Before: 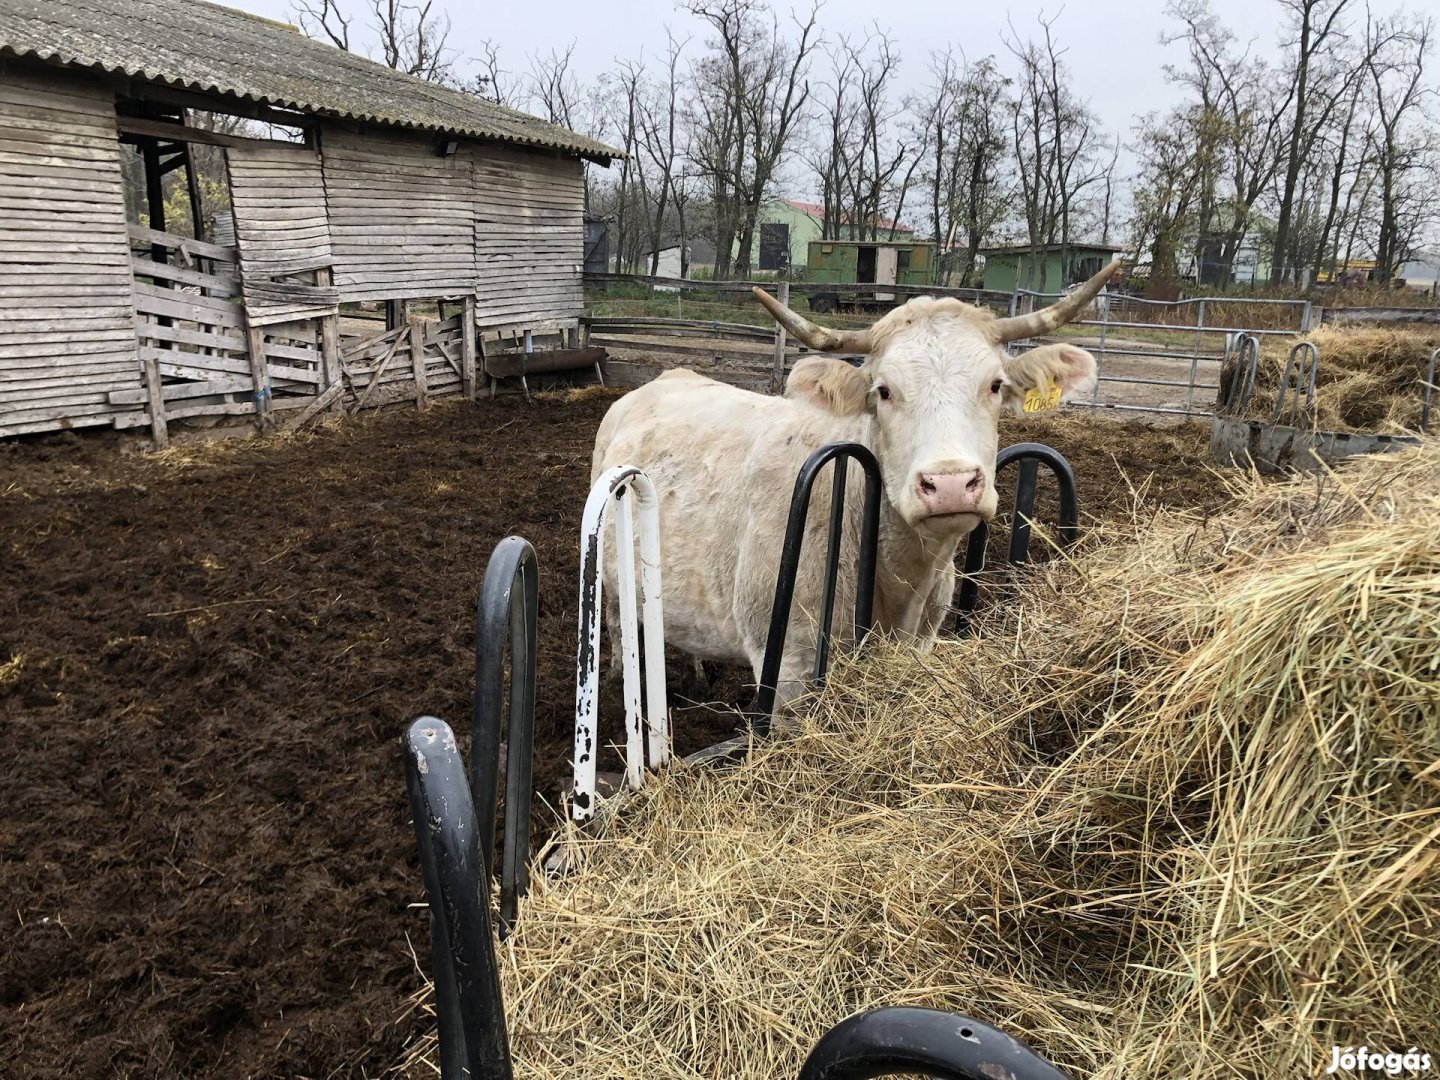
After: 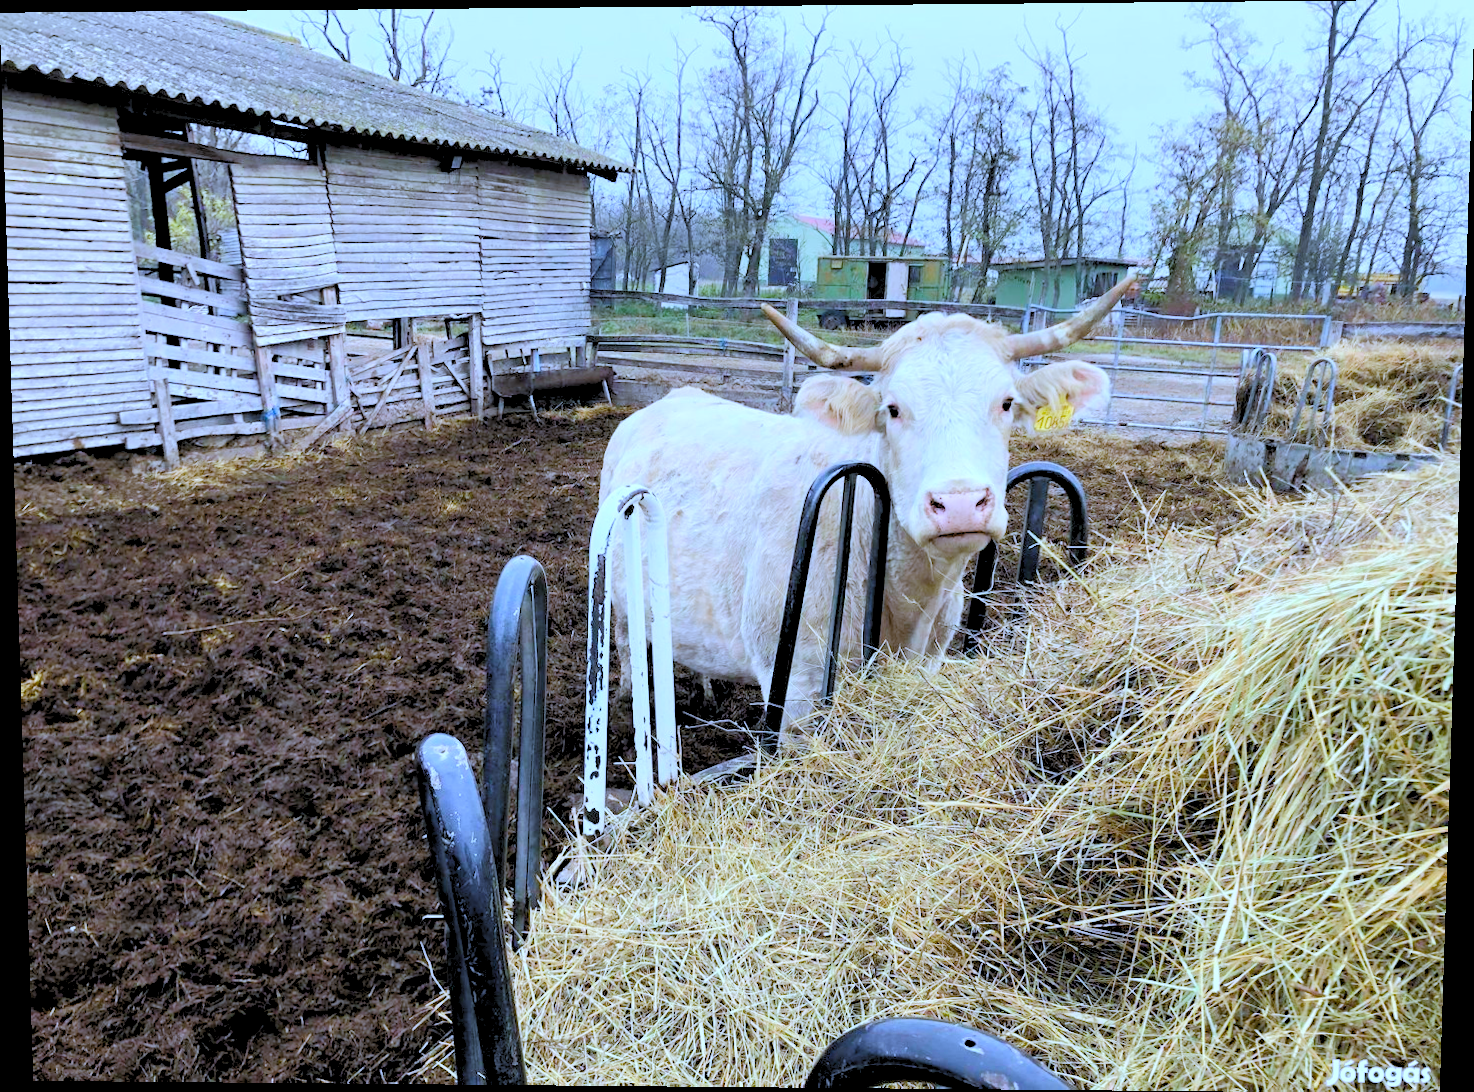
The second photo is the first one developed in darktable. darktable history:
levels: levels [0.093, 0.434, 0.988]
color balance rgb: perceptual saturation grading › global saturation 25%, perceptual brilliance grading › mid-tones 10%, perceptual brilliance grading › shadows 15%, global vibrance 20%
rotate and perspective: lens shift (vertical) 0.048, lens shift (horizontal) -0.024, automatic cropping off
white balance: red 0.871, blue 1.249
